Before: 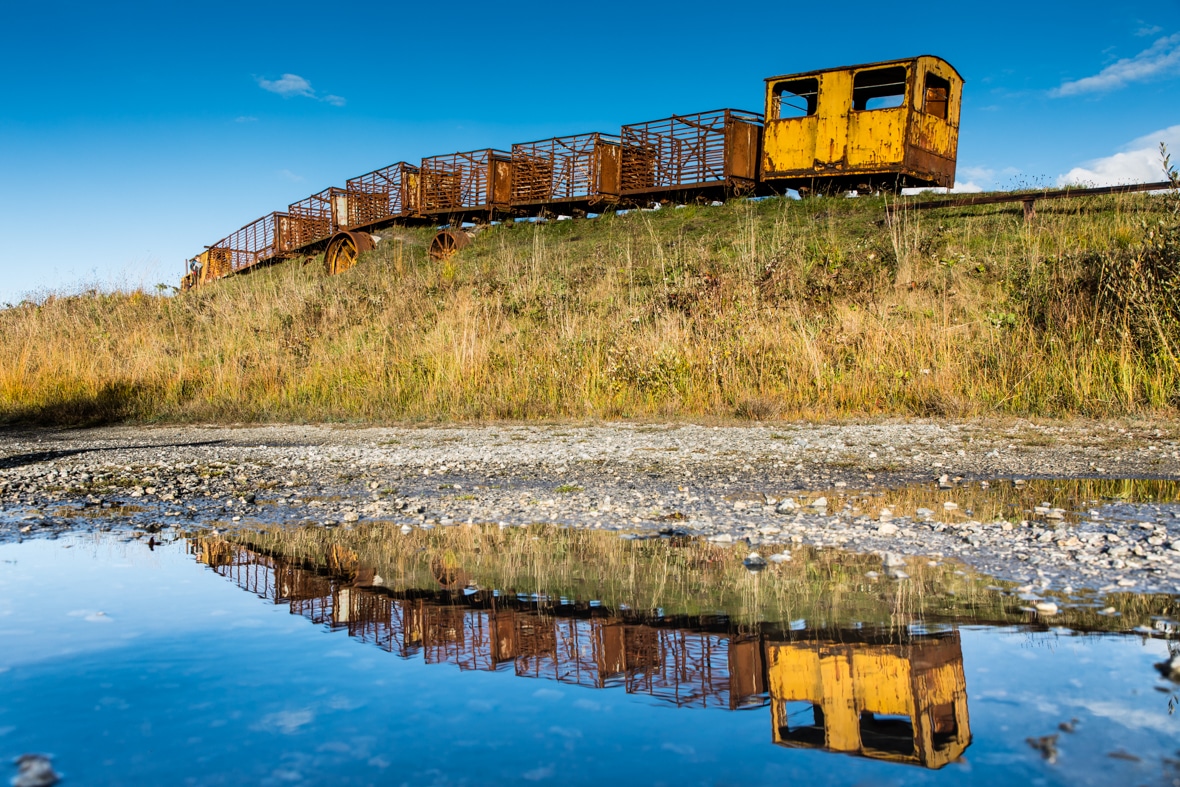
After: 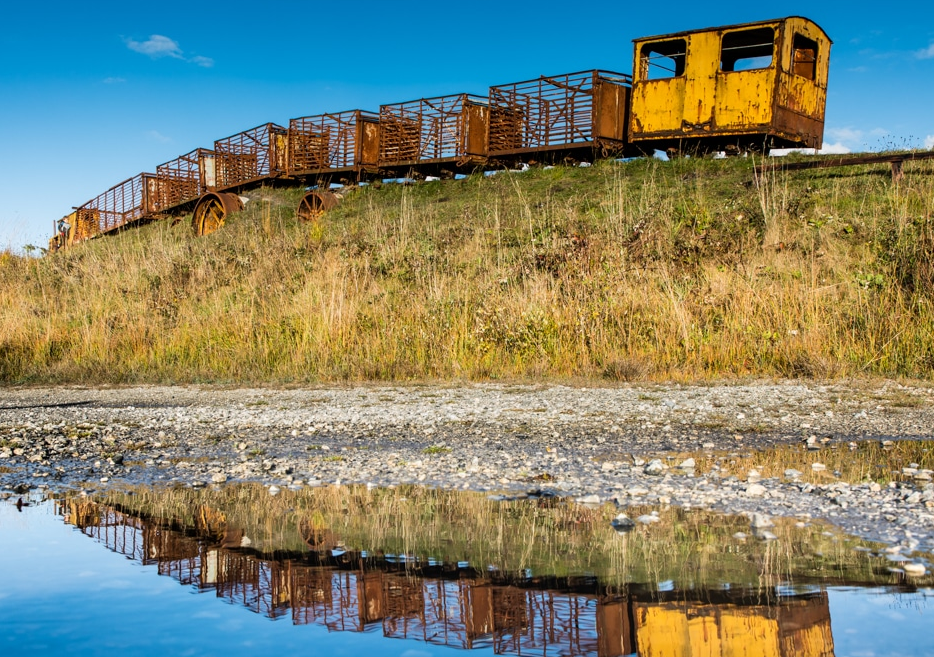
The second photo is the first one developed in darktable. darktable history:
crop: left 11.25%, top 5.003%, right 9.556%, bottom 10.643%
